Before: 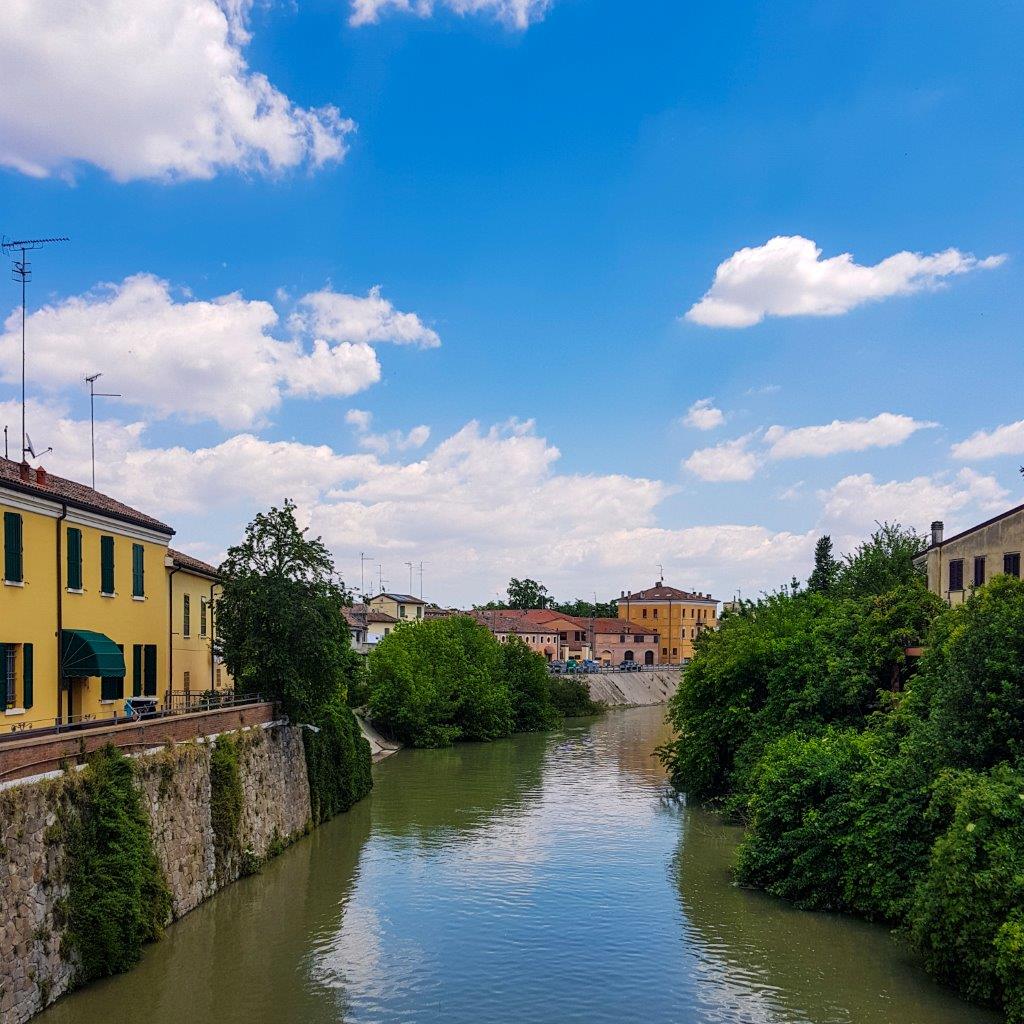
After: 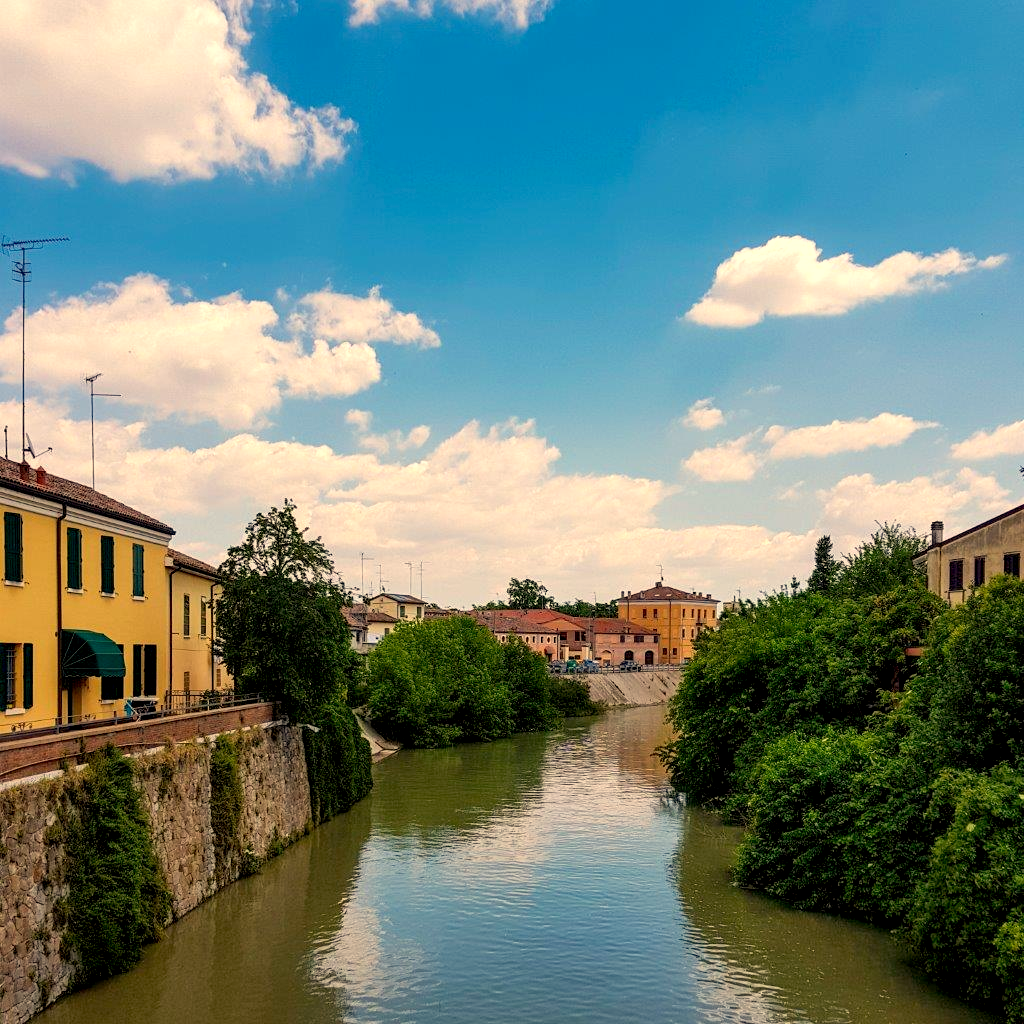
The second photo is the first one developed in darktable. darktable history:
white balance: red 1.123, blue 0.83
exposure: black level correction 0.007, exposure 0.159 EV, compensate highlight preservation false
